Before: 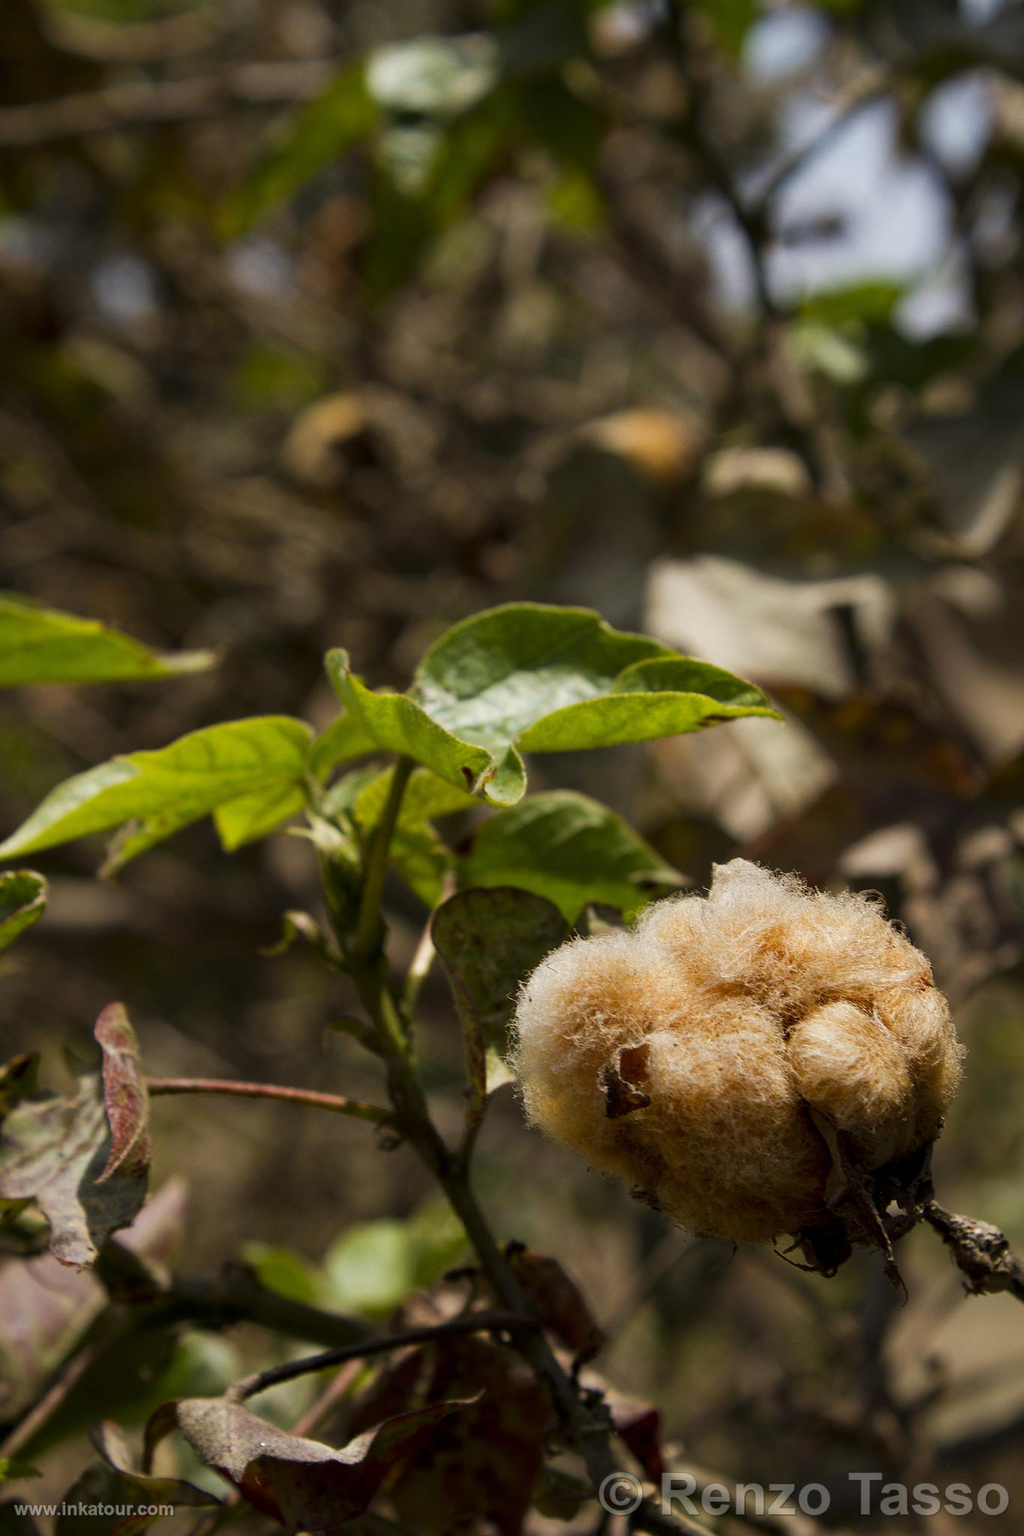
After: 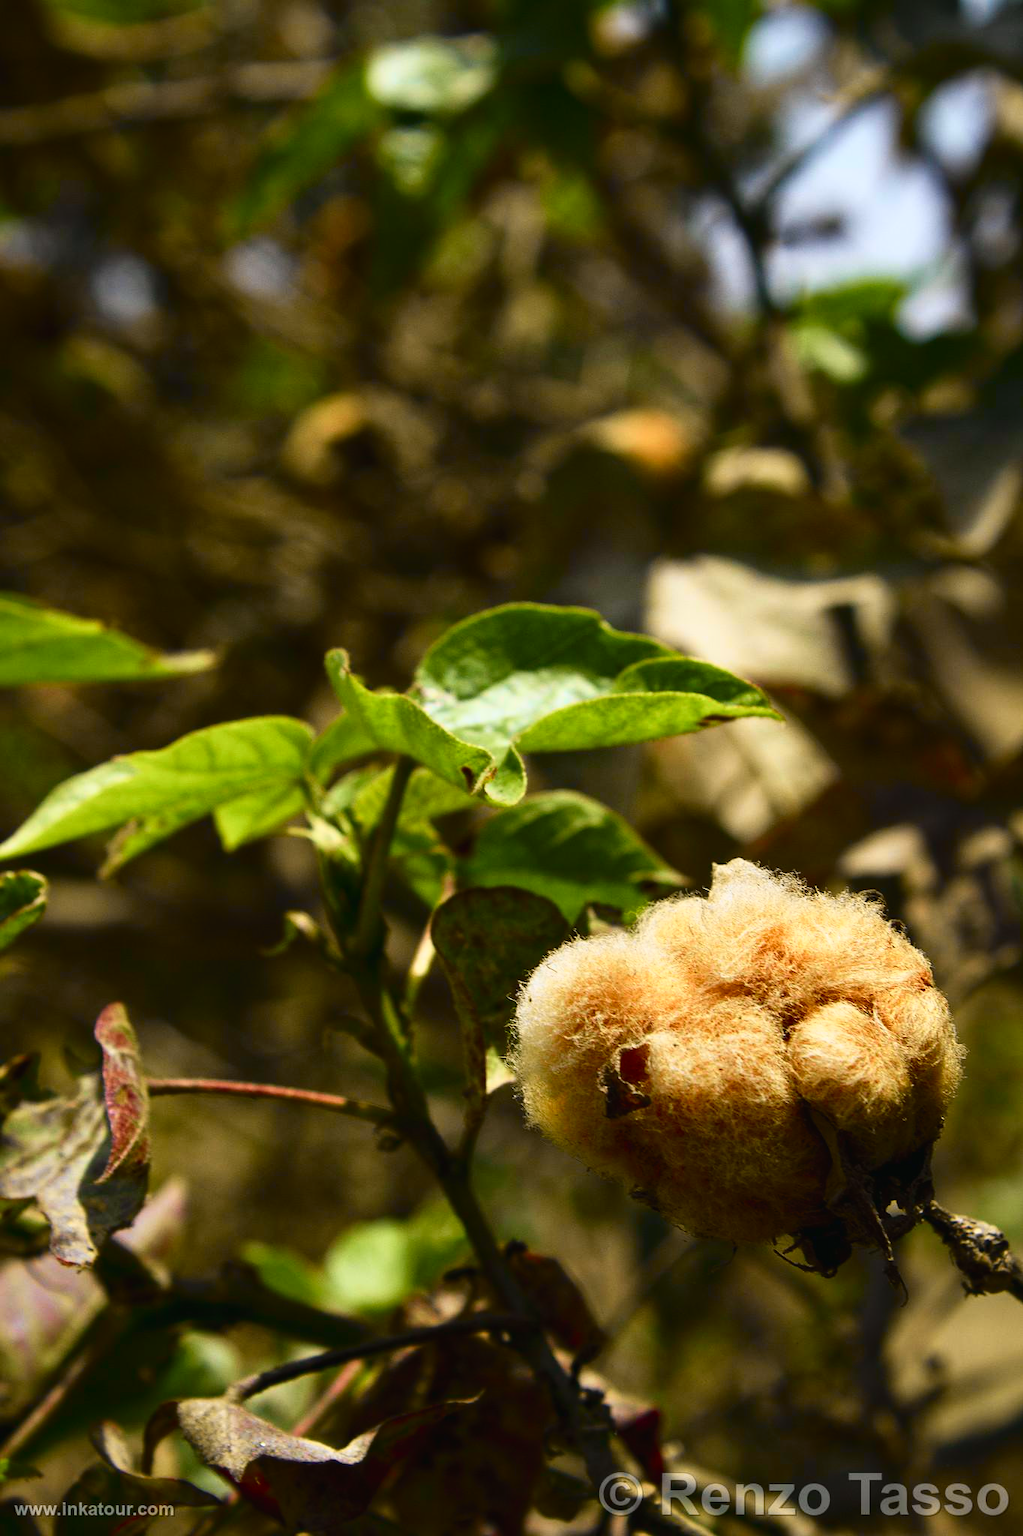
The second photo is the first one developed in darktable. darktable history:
tone curve: curves: ch0 [(0, 0.018) (0.162, 0.128) (0.434, 0.478) (0.667, 0.785) (0.819, 0.943) (1, 0.991)]; ch1 [(0, 0) (0.402, 0.36) (0.476, 0.449) (0.506, 0.505) (0.523, 0.518) (0.579, 0.626) (0.641, 0.668) (0.693, 0.745) (0.861, 0.934) (1, 1)]; ch2 [(0, 0) (0.424, 0.388) (0.483, 0.472) (0.503, 0.505) (0.521, 0.519) (0.547, 0.581) (0.582, 0.648) (0.699, 0.759) (0.997, 0.858)], color space Lab, independent channels
